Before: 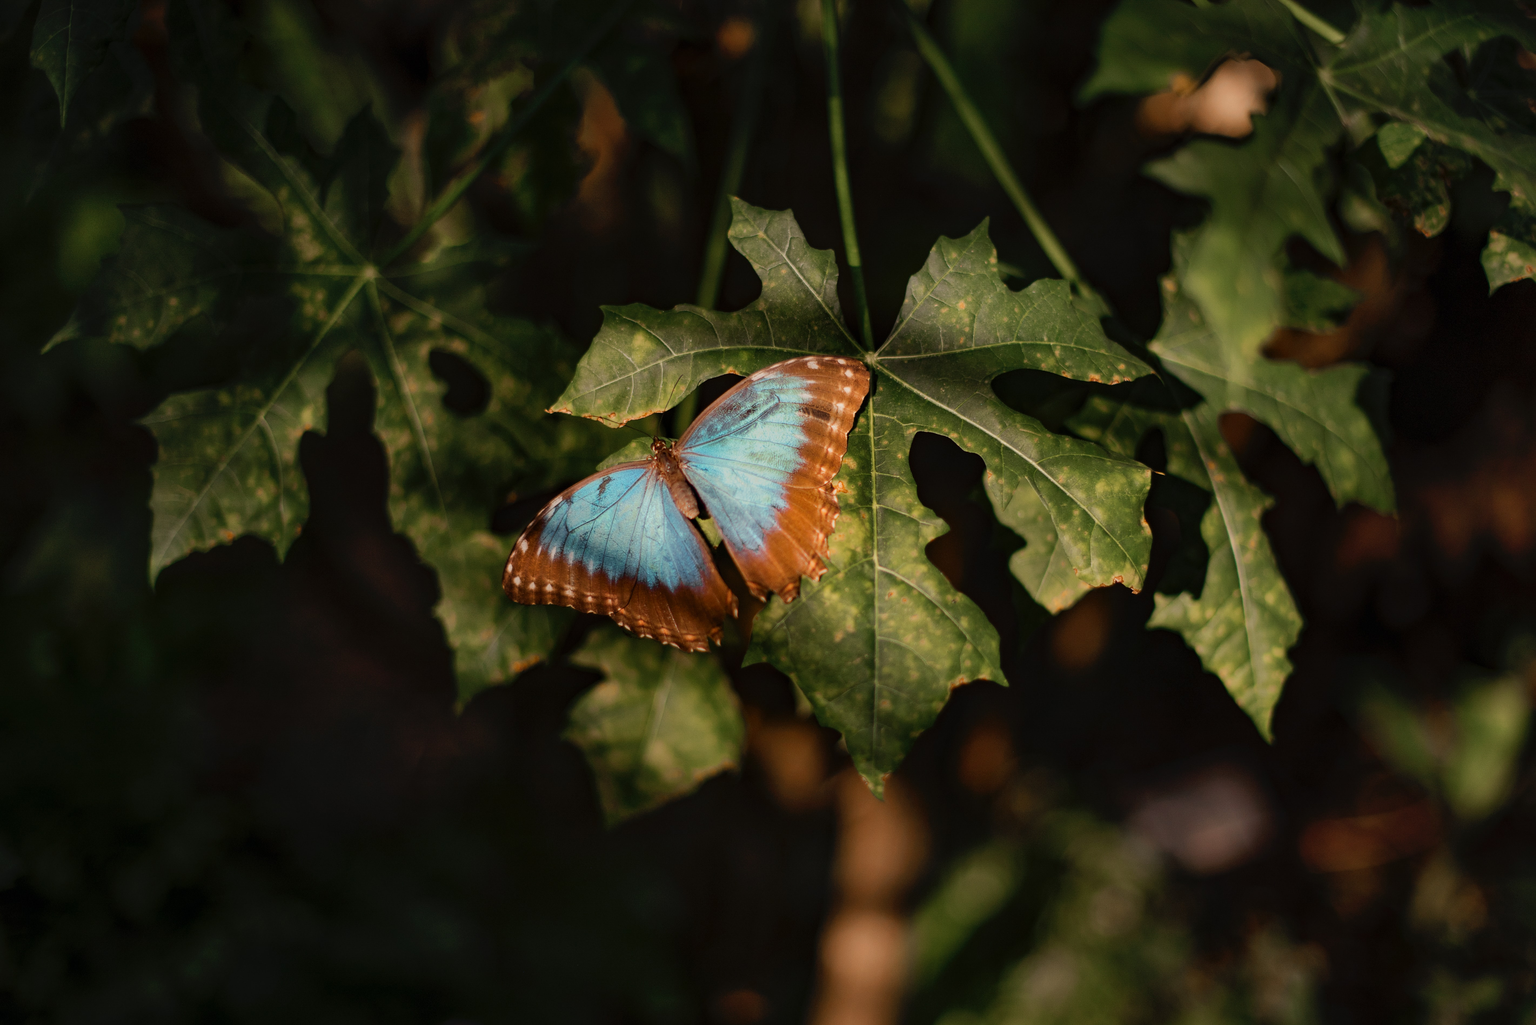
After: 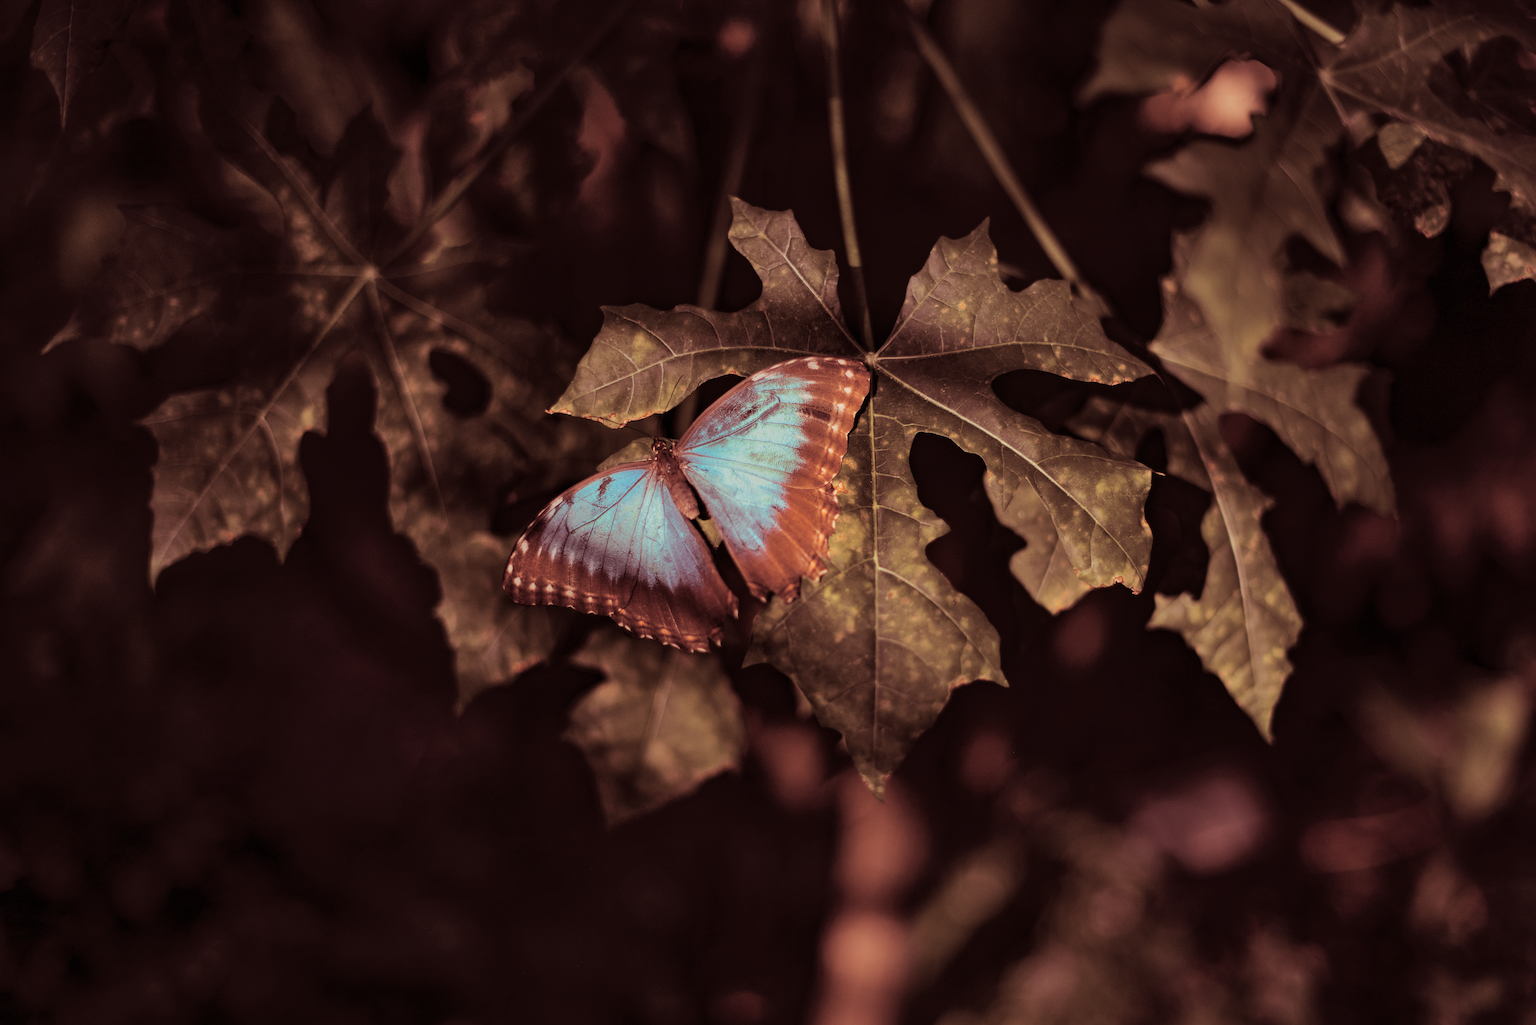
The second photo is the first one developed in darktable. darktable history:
shadows and highlights: radius 125.46, shadows 30.51, highlights -30.51, low approximation 0.01, soften with gaussian
split-toning: highlights › hue 187.2°, highlights › saturation 0.83, balance -68.05, compress 56.43%
